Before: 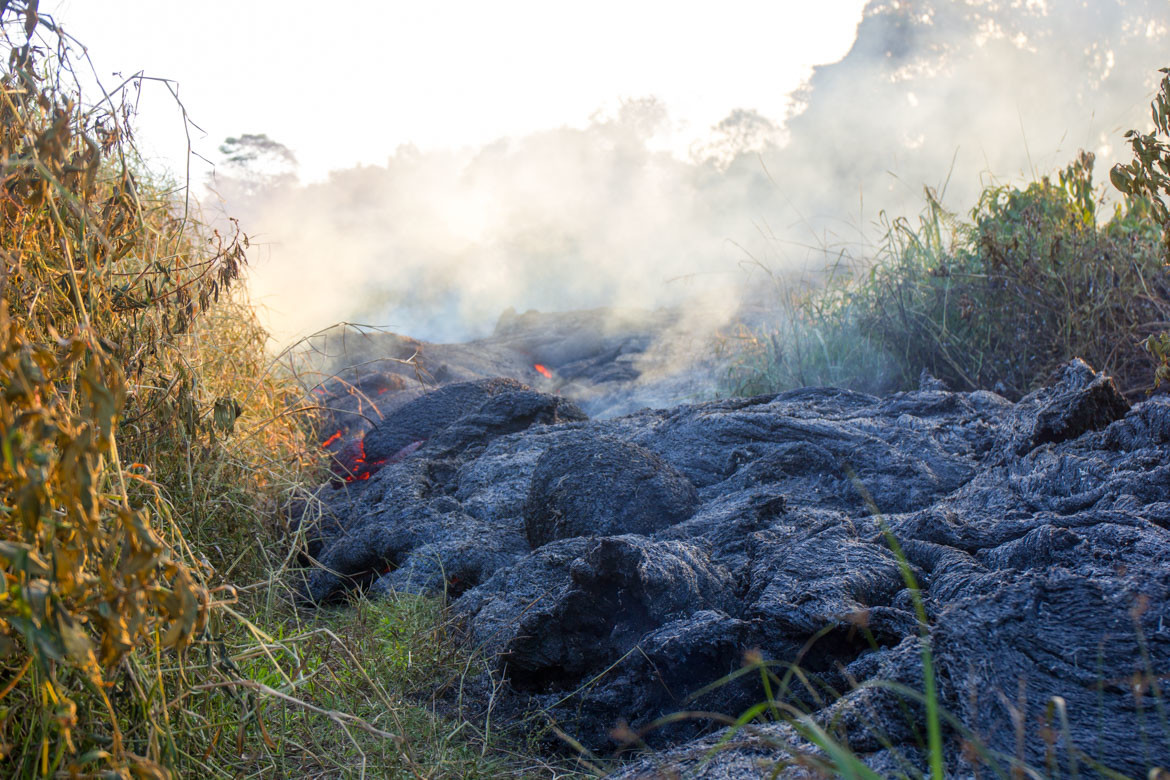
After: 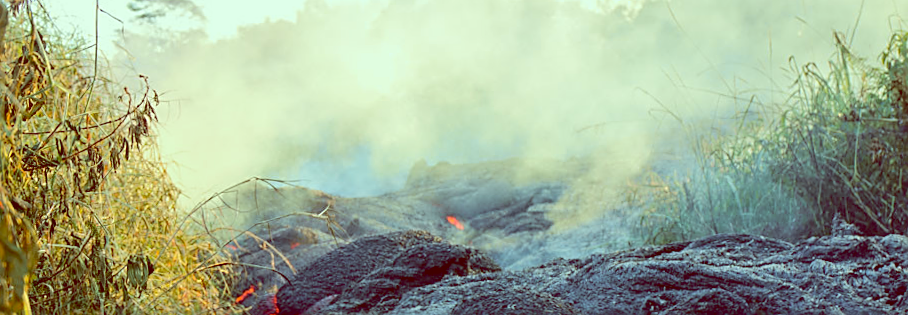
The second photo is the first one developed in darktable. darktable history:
color balance: lift [1, 1.015, 0.987, 0.985], gamma [1, 0.959, 1.042, 0.958], gain [0.927, 0.938, 1.072, 0.928], contrast 1.5%
exposure: exposure -0.048 EV, compensate highlight preservation false
sharpen: amount 0.6
rotate and perspective: rotation -1°, crop left 0.011, crop right 0.989, crop top 0.025, crop bottom 0.975
crop: left 7.036%, top 18.398%, right 14.379%, bottom 40.043%
tone curve: curves: ch0 [(0.003, 0) (0.066, 0.031) (0.163, 0.112) (0.264, 0.238) (0.395, 0.421) (0.517, 0.56) (0.684, 0.734) (0.791, 0.814) (1, 1)]; ch1 [(0, 0) (0.164, 0.115) (0.337, 0.332) (0.39, 0.398) (0.464, 0.461) (0.501, 0.5) (0.507, 0.5) (0.534, 0.532) (0.577, 0.59) (0.652, 0.681) (0.733, 0.749) (0.811, 0.796) (1, 1)]; ch2 [(0, 0) (0.337, 0.382) (0.464, 0.476) (0.501, 0.502) (0.527, 0.54) (0.551, 0.565) (0.6, 0.59) (0.687, 0.675) (1, 1)], color space Lab, independent channels, preserve colors none
contrast brightness saturation: contrast 0.03, brightness 0.06, saturation 0.13
white balance: red 0.98, blue 1.034
